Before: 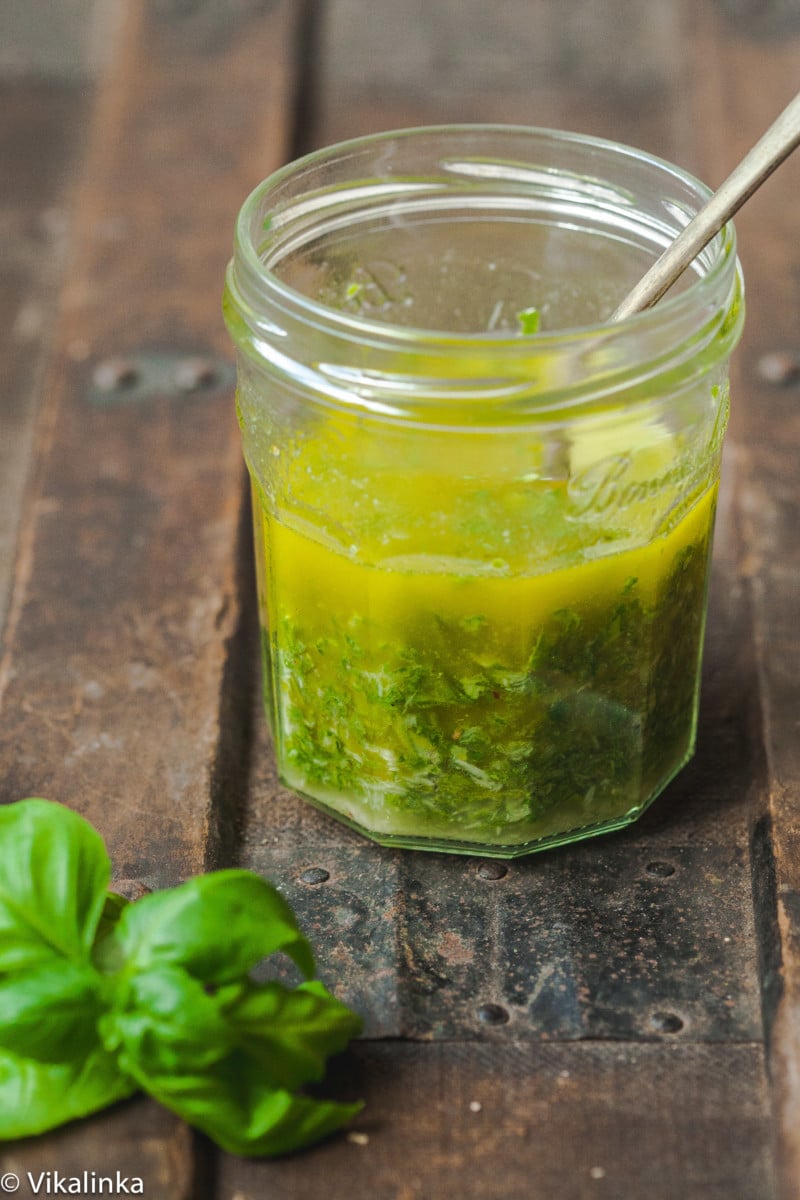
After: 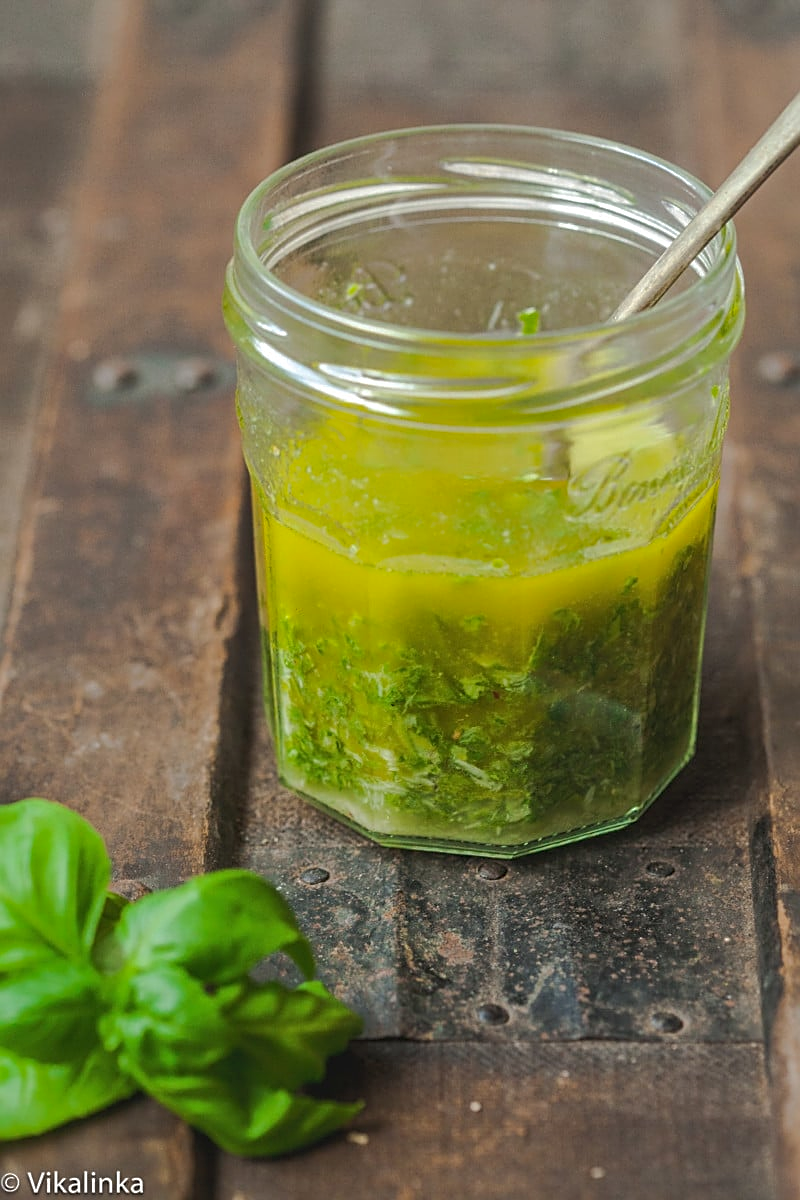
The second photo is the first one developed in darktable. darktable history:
sharpen: on, module defaults
shadows and highlights: shadows 39.92, highlights -59.95
tone equalizer: on, module defaults
